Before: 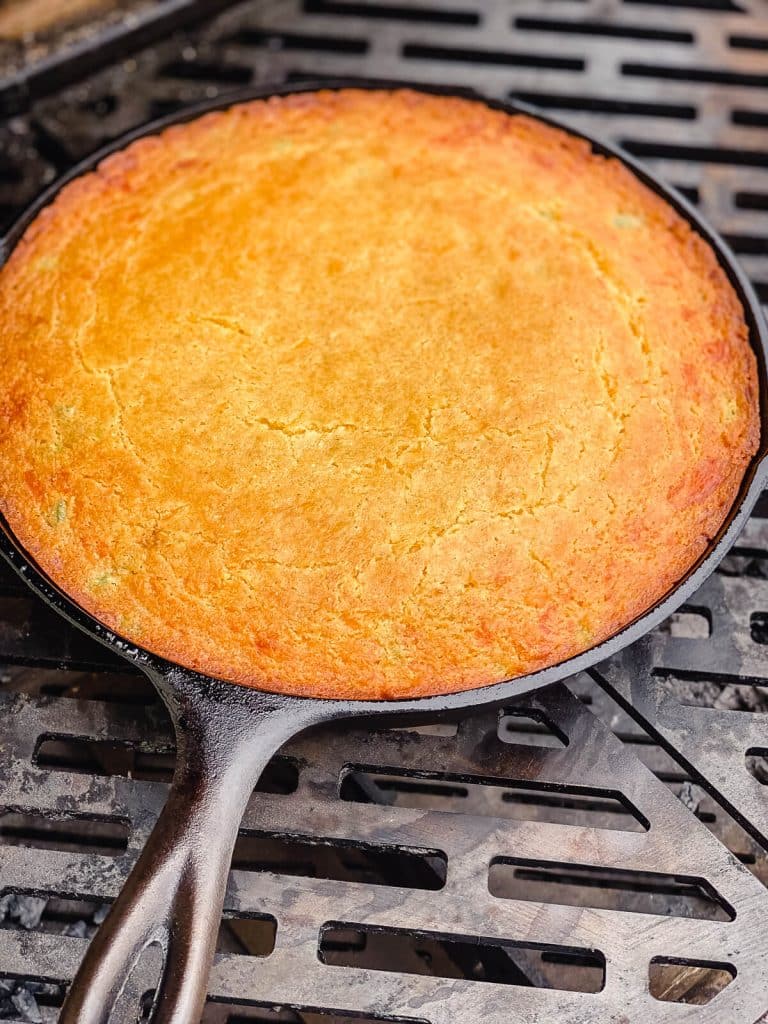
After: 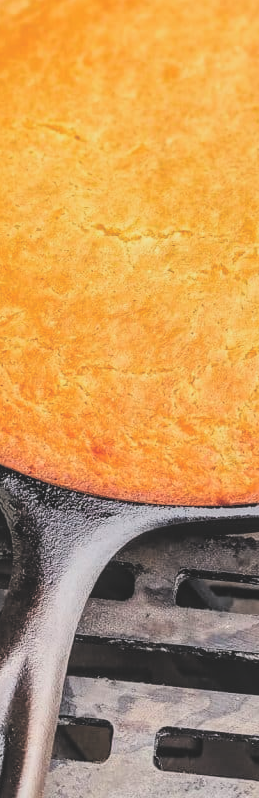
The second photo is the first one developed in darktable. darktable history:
crop and rotate: left 21.36%, top 18.997%, right 44.81%, bottom 2.988%
exposure: black level correction -0.039, exposure 0.062 EV, compensate highlight preservation false
filmic rgb: black relative exposure -5.06 EV, white relative exposure 4 EV, hardness 2.9, contrast 1.408, highlights saturation mix -18.84%, color science v6 (2022)
contrast brightness saturation: contrast -0.097, brightness 0.041, saturation 0.078
local contrast: on, module defaults
